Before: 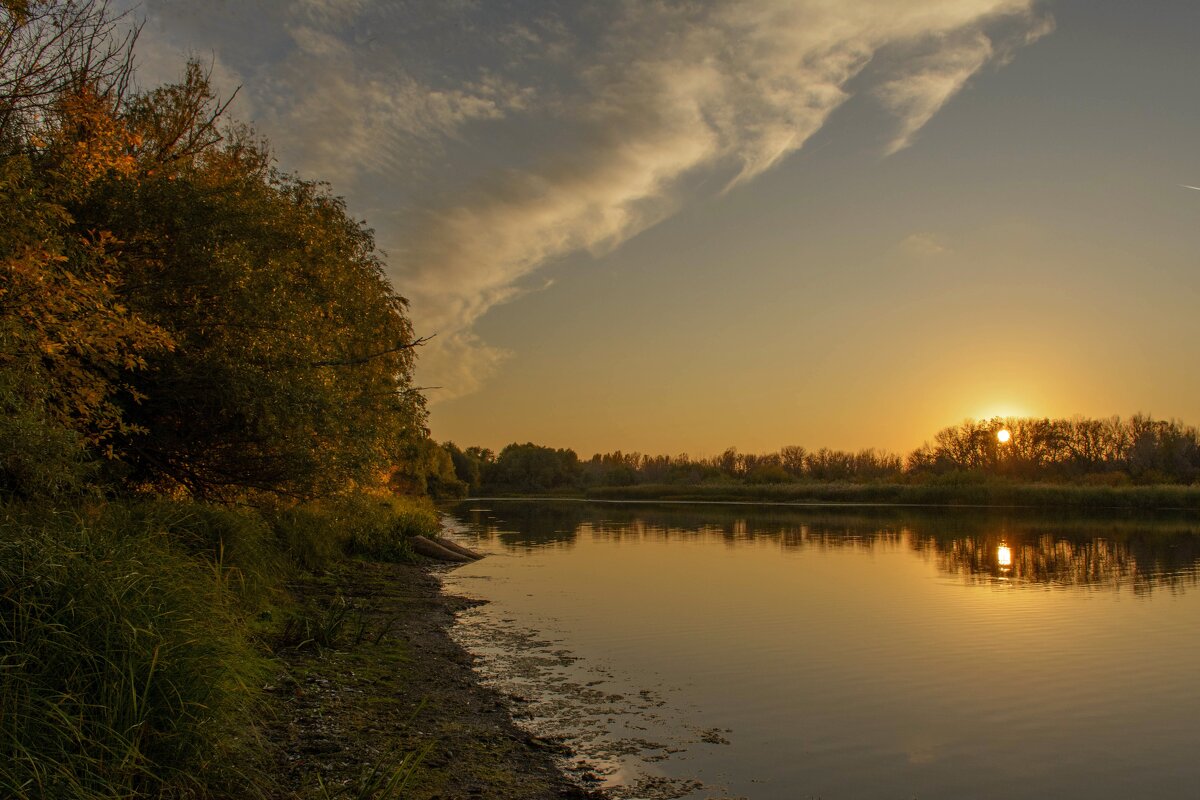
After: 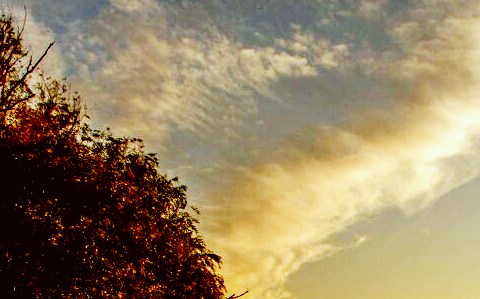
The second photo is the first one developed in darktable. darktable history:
crop: left 15.673%, top 5.45%, right 44.299%, bottom 57.162%
exposure: black level correction 0.03, exposure 0.324 EV, compensate highlight preservation false
base curve: curves: ch0 [(0, 0) (0.007, 0.004) (0.027, 0.03) (0.046, 0.07) (0.207, 0.54) (0.442, 0.872) (0.673, 0.972) (1, 1)], preserve colors none
color correction: highlights a* -3.27, highlights b* -6.47, shadows a* 3.24, shadows b* 5.24
haze removal: compatibility mode true, adaptive false
